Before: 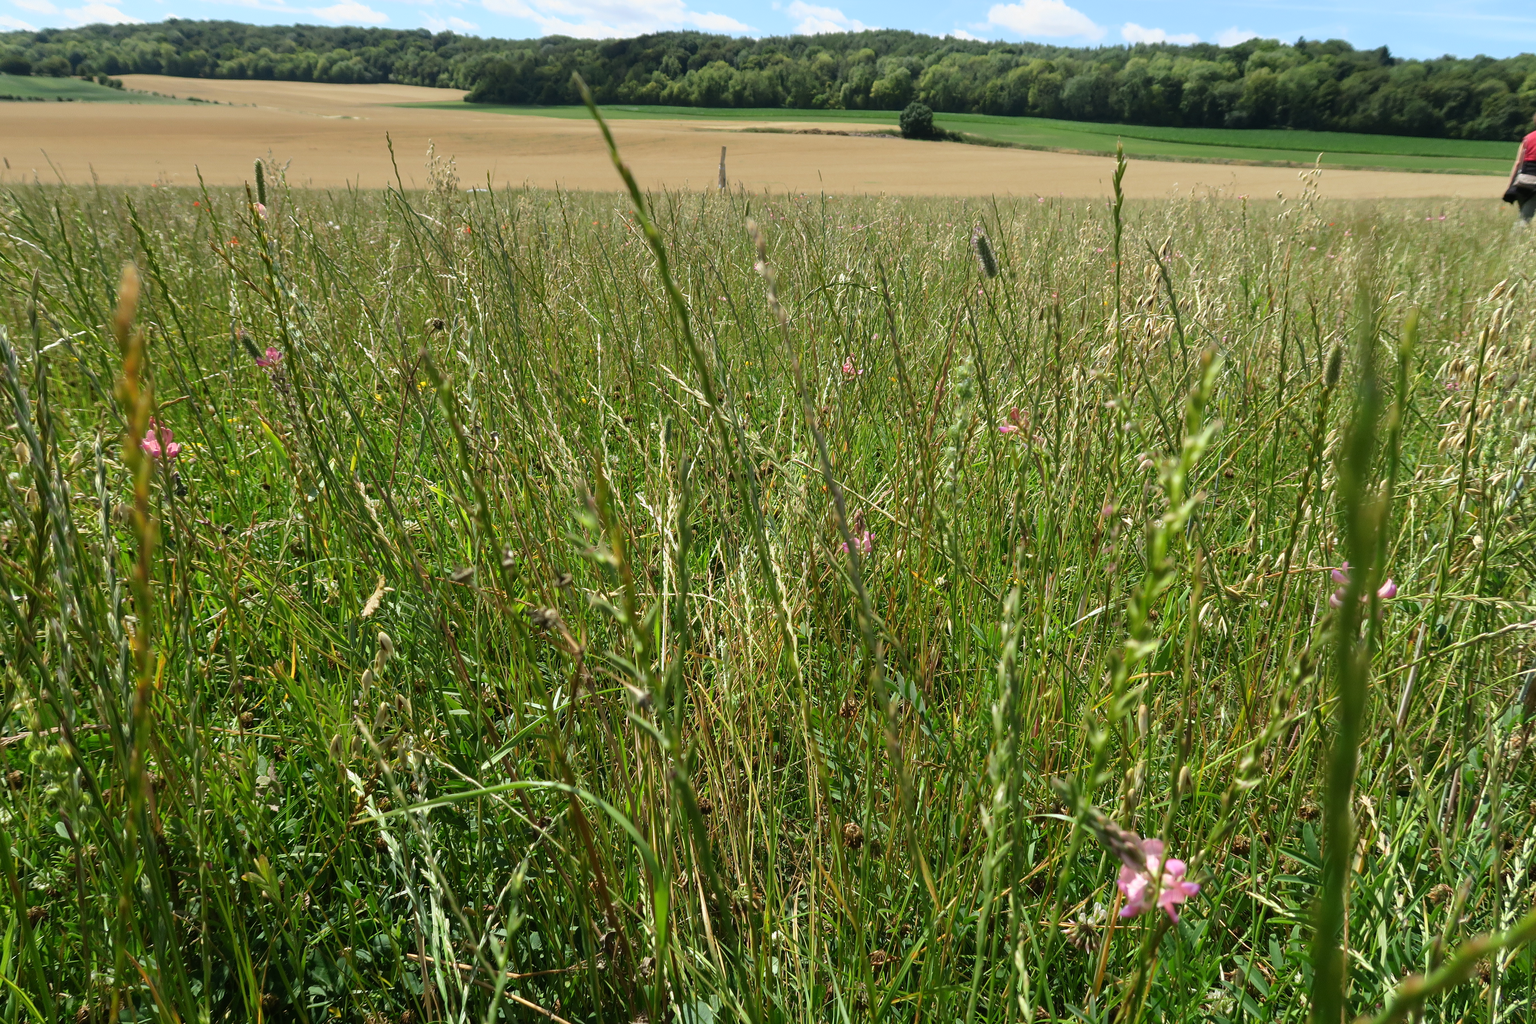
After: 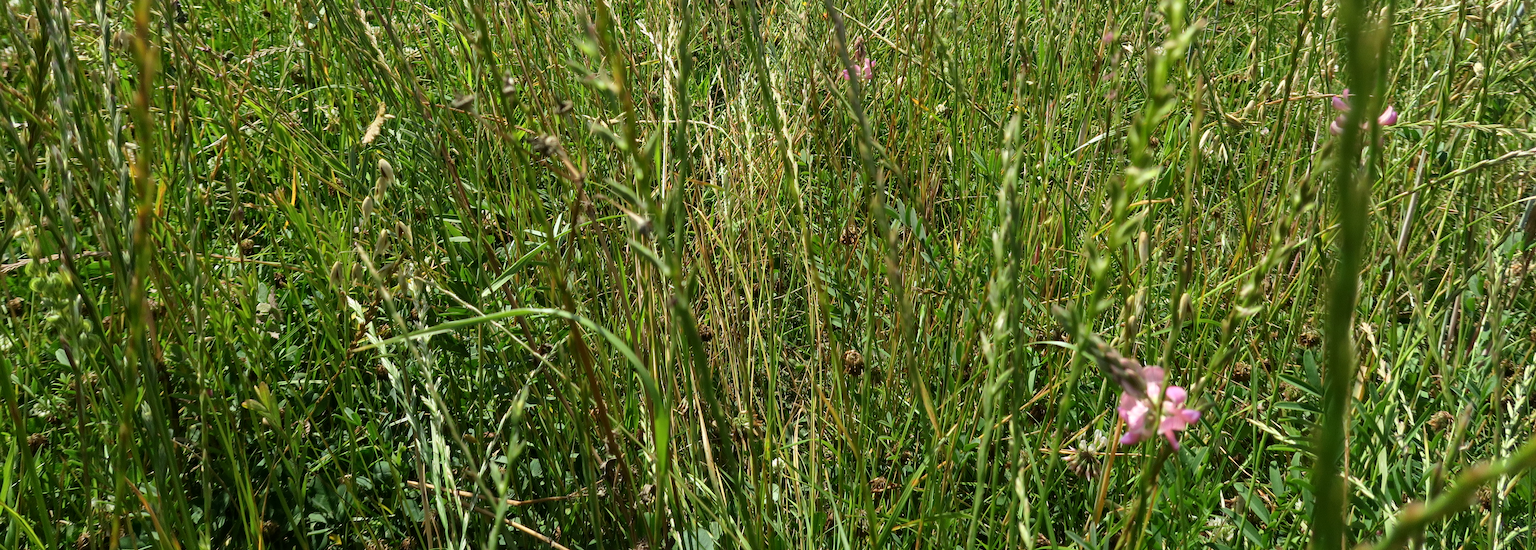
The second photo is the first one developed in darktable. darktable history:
local contrast: mode bilateral grid, contrast 20, coarseness 50, detail 120%, midtone range 0.2
crop and rotate: top 46.237%
